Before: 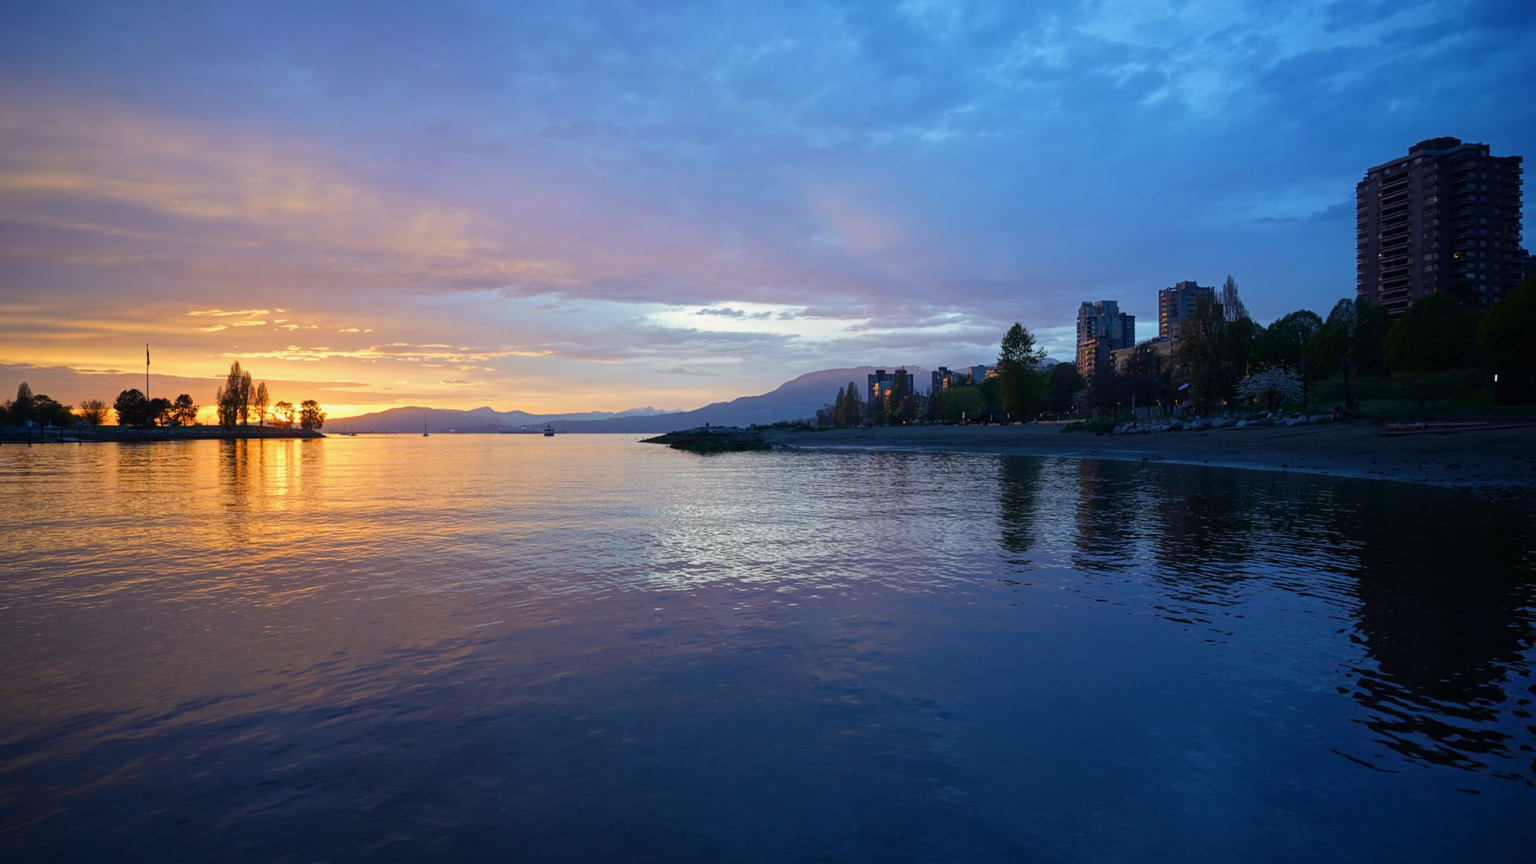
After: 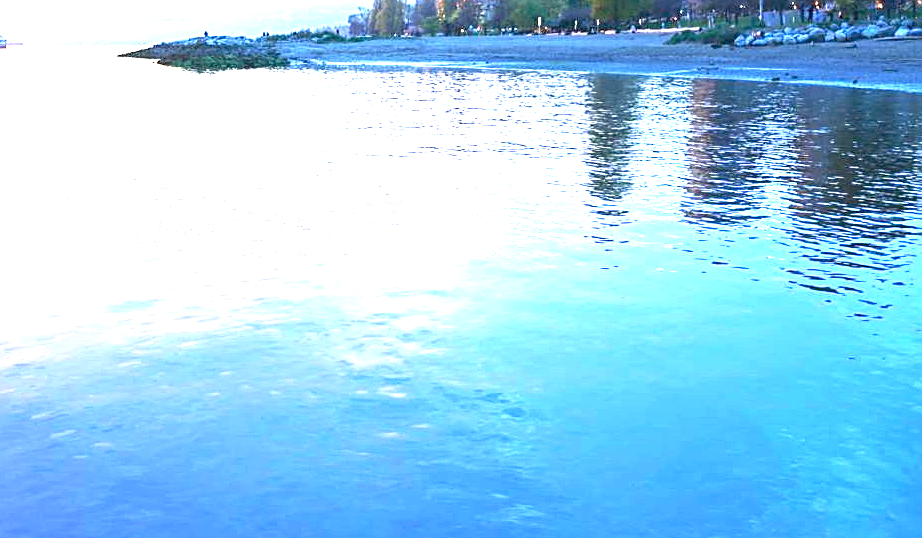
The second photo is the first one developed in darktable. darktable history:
exposure: black level correction 0, exposure 4.039 EV, compensate highlight preservation false
crop: left 35.756%, top 46.164%, right 18.119%, bottom 5.941%
levels: mode automatic
sharpen: on, module defaults
